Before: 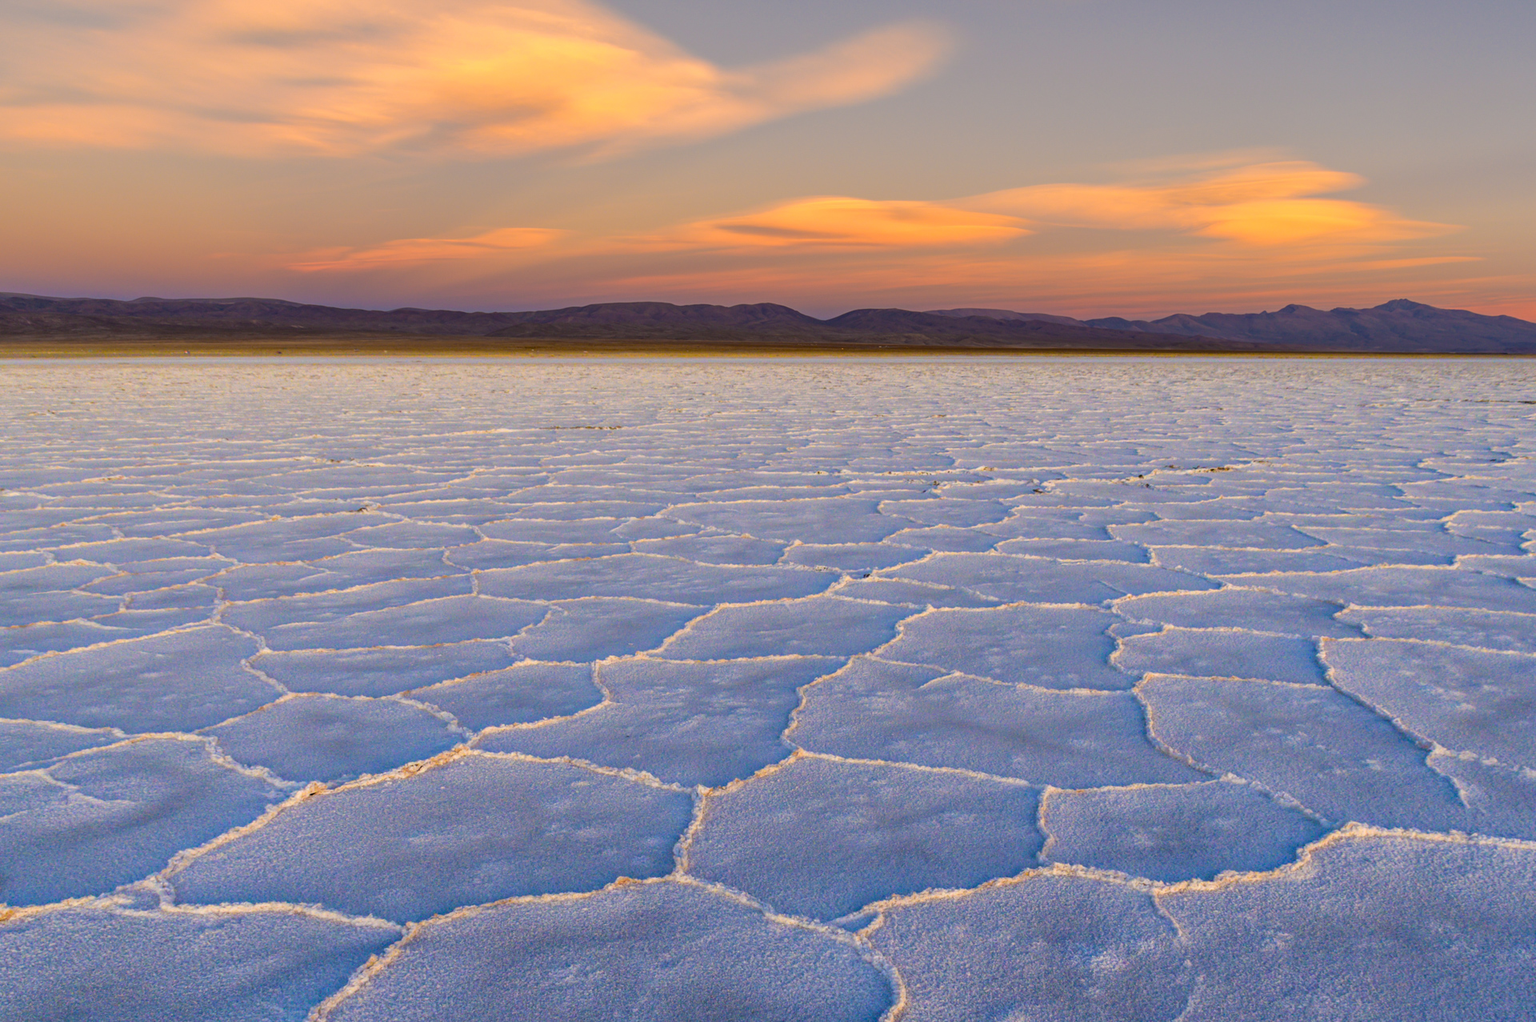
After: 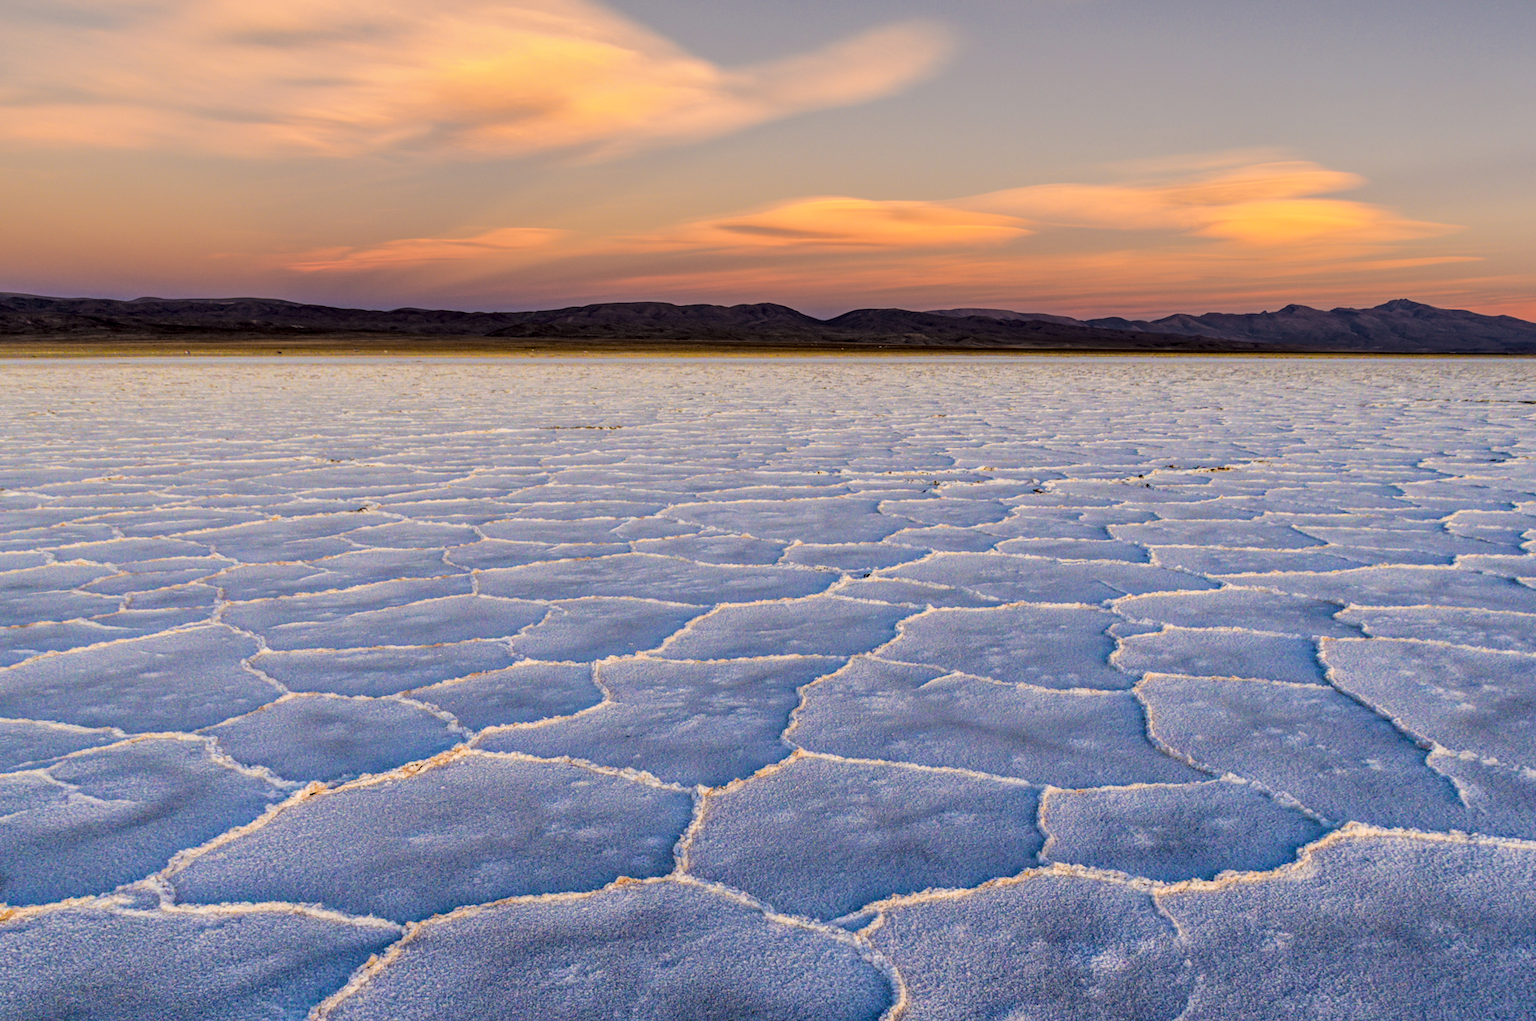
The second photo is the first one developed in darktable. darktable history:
local contrast: highlights 61%, detail 143%, midtone range 0.428
filmic rgb: black relative exposure -5 EV, hardness 2.88, contrast 1.3, highlights saturation mix -30%
white balance: emerald 1
